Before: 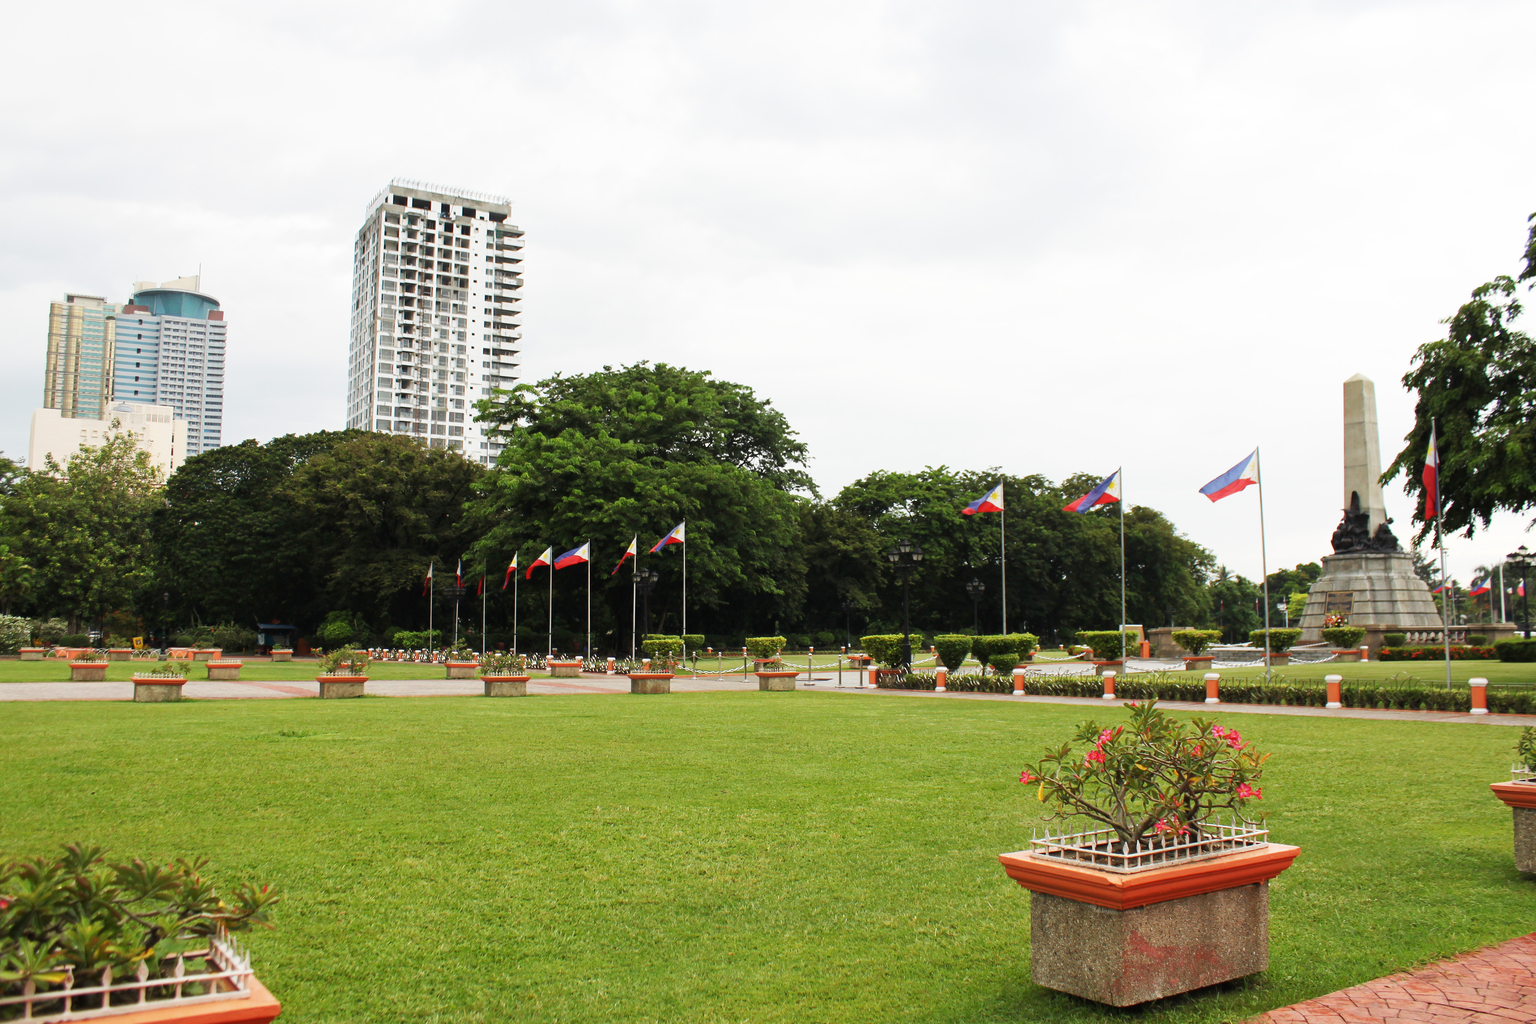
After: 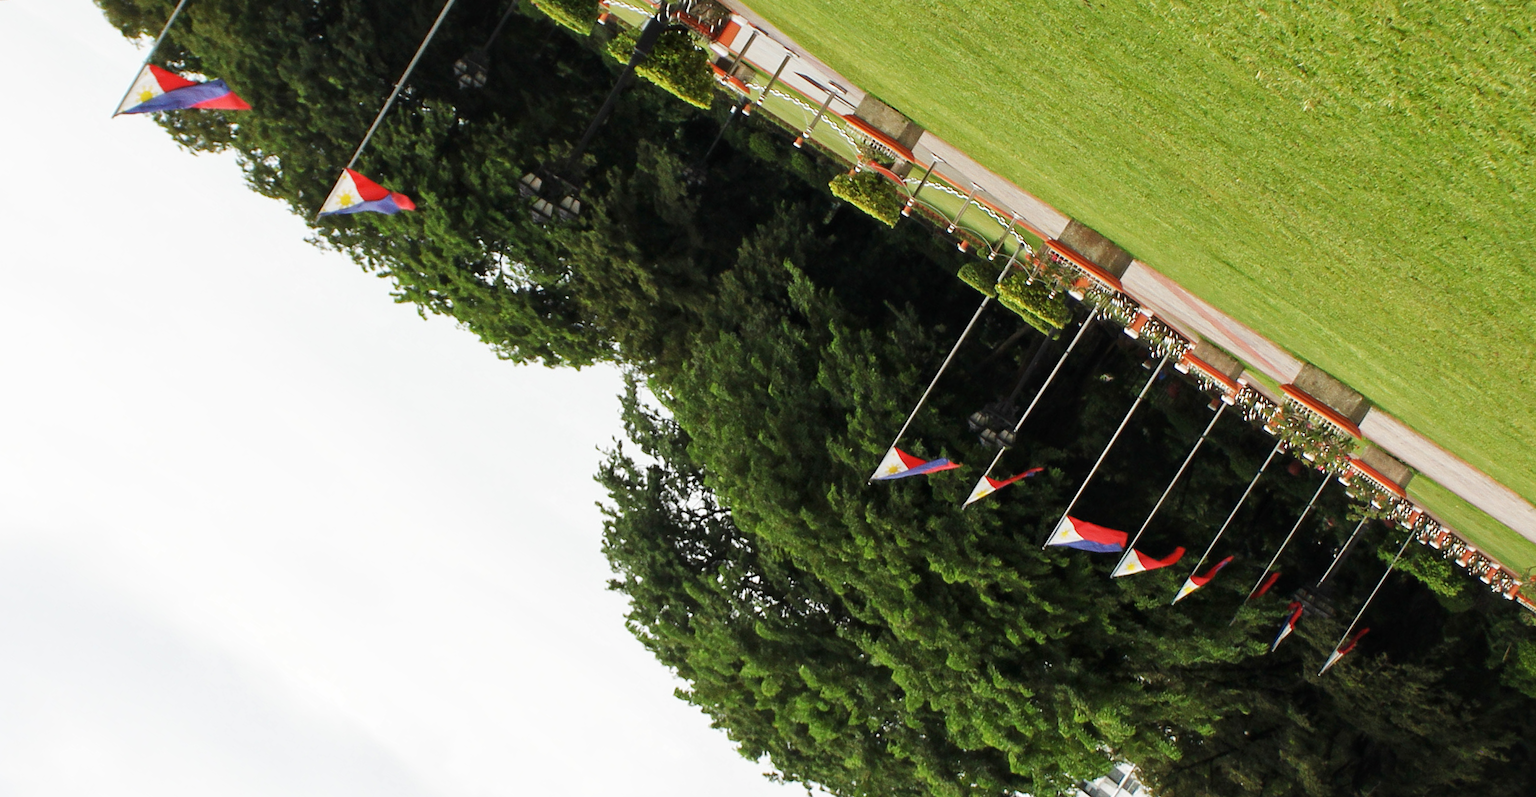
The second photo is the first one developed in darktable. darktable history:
crop and rotate: angle 147.35°, left 9.146%, top 15.608%, right 4.473%, bottom 17.07%
local contrast: mode bilateral grid, contrast 20, coarseness 50, detail 119%, midtone range 0.2
